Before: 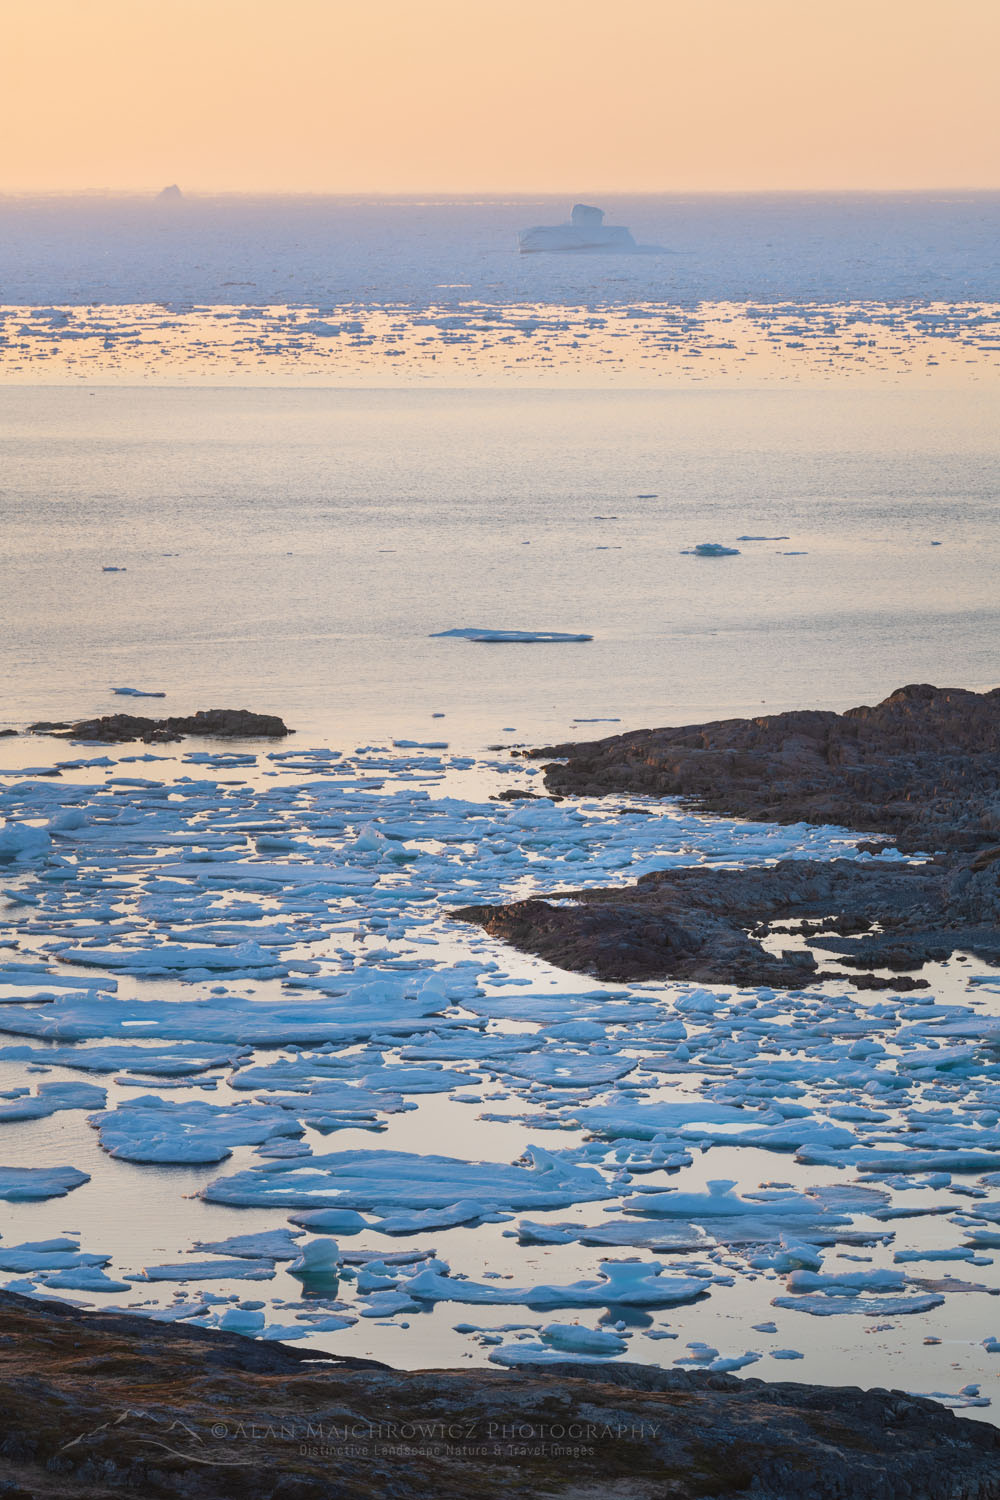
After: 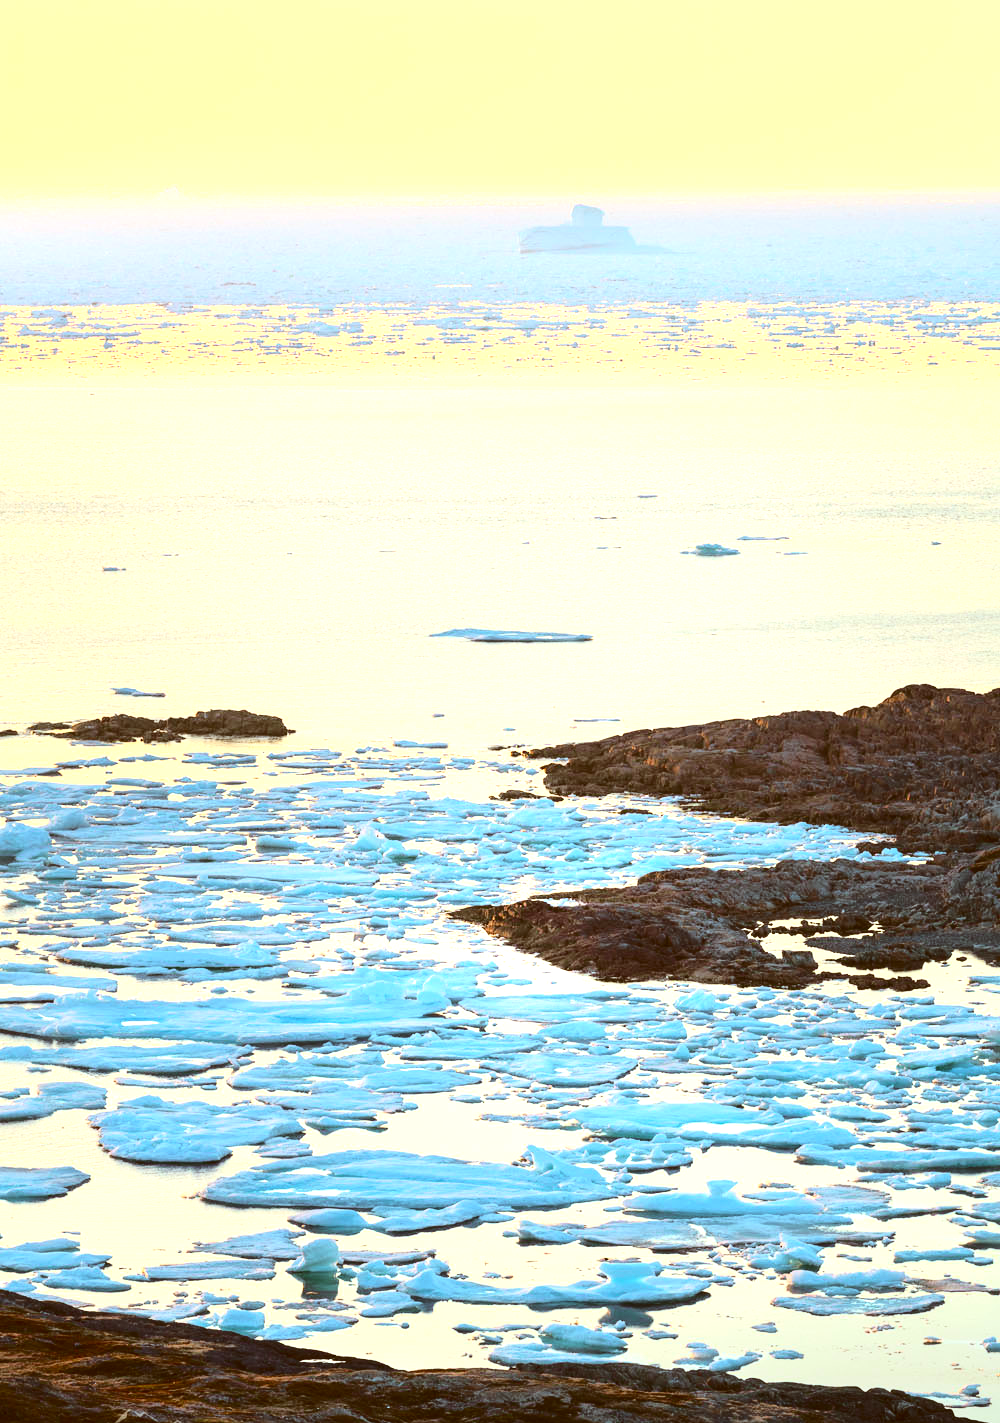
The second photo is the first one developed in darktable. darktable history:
exposure: black level correction 0, exposure 0.7 EV, compensate exposure bias true, compensate highlight preservation false
color balance rgb: linear chroma grading › global chroma 3.45%, perceptual saturation grading › global saturation 11.24%, perceptual brilliance grading › global brilliance 3.04%, global vibrance 2.8%
crop and rotate: top 0%, bottom 5.097%
color correction: highlights a* -5.94, highlights b* 9.48, shadows a* 10.12, shadows b* 23.94
tone curve: curves: ch0 [(0, 0) (0.234, 0.191) (0.48, 0.534) (0.608, 0.667) (0.725, 0.809) (0.864, 0.922) (1, 1)]; ch1 [(0, 0) (0.453, 0.43) (0.5, 0.5) (0.615, 0.649) (1, 1)]; ch2 [(0, 0) (0.5, 0.5) (0.586, 0.617) (1, 1)], color space Lab, independent channels, preserve colors none
contrast brightness saturation: saturation -0.1
tone equalizer: -8 EV -0.417 EV, -7 EV -0.389 EV, -6 EV -0.333 EV, -5 EV -0.222 EV, -3 EV 0.222 EV, -2 EV 0.333 EV, -1 EV 0.389 EV, +0 EV 0.417 EV, edges refinement/feathering 500, mask exposure compensation -1.57 EV, preserve details no
